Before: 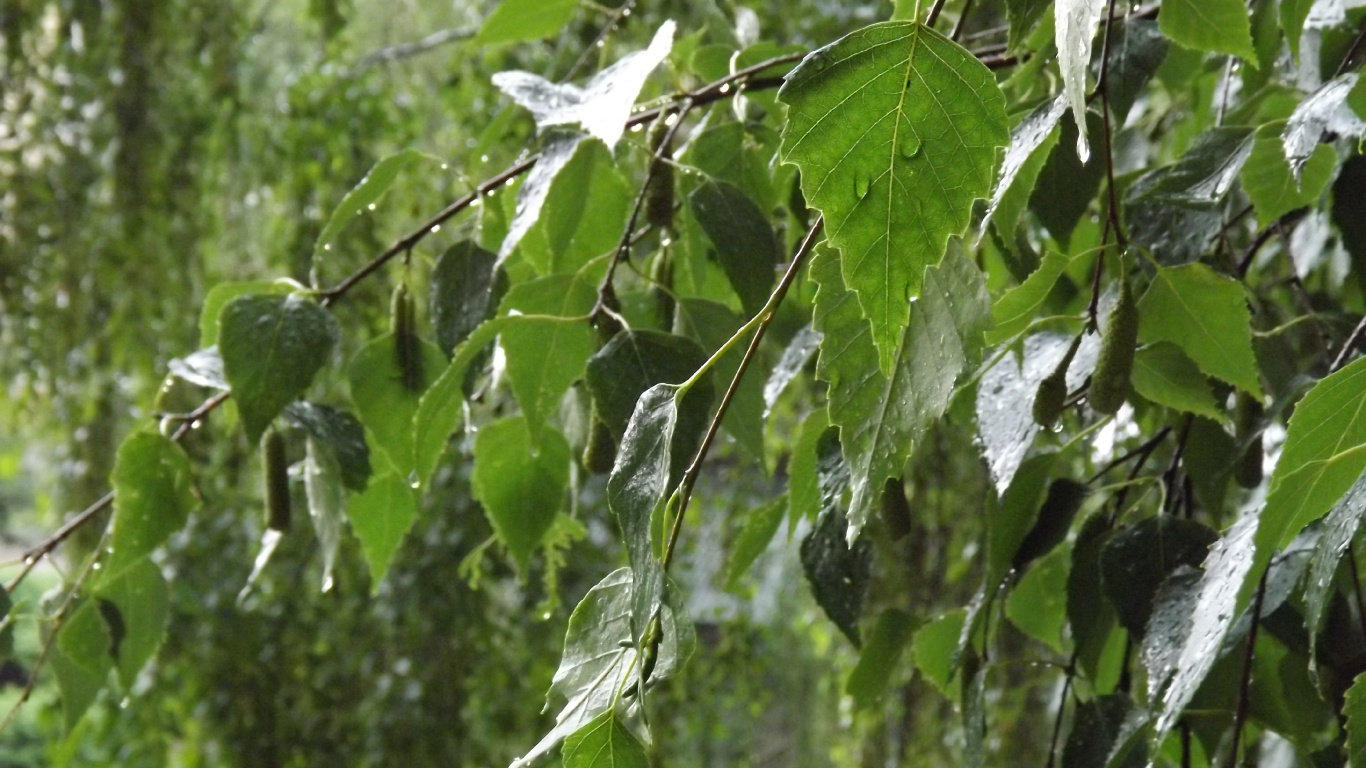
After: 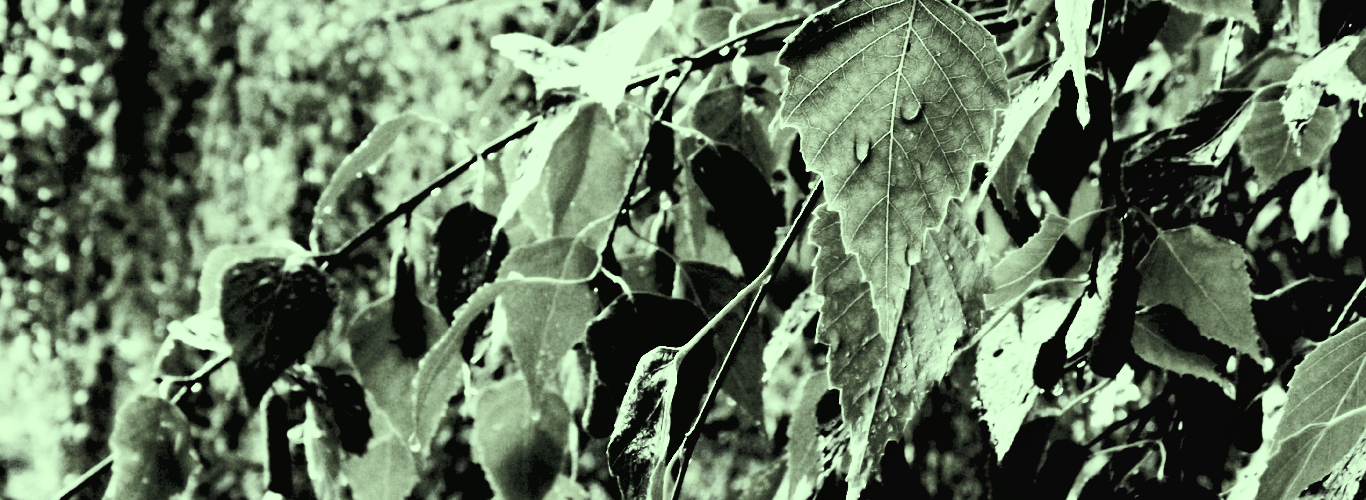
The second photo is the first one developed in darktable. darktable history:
contrast brightness saturation: contrast 0.534, brightness 0.481, saturation -0.984
color correction: highlights a* -11.14, highlights b* 9.9, saturation 1.72
crop and rotate: top 4.881%, bottom 29.952%
shadows and highlights: shadows 29.17, highlights -29.18, low approximation 0.01, soften with gaussian
exposure: black level correction 0.056, compensate exposure bias true, compensate highlight preservation false
haze removal: strength 0.518, distance 0.924, compatibility mode true, adaptive false
tone curve: curves: ch0 [(0, 0.023) (0.103, 0.087) (0.277, 0.28) (0.438, 0.547) (0.546, 0.678) (0.735, 0.843) (0.994, 1)]; ch1 [(0, 0) (0.371, 0.261) (0.465, 0.42) (0.488, 0.477) (0.512, 0.513) (0.542, 0.581) (0.574, 0.647) (0.636, 0.747) (1, 1)]; ch2 [(0, 0) (0.369, 0.388) (0.449, 0.431) (0.478, 0.471) (0.516, 0.517) (0.575, 0.642) (0.649, 0.726) (1, 1)], preserve colors none
